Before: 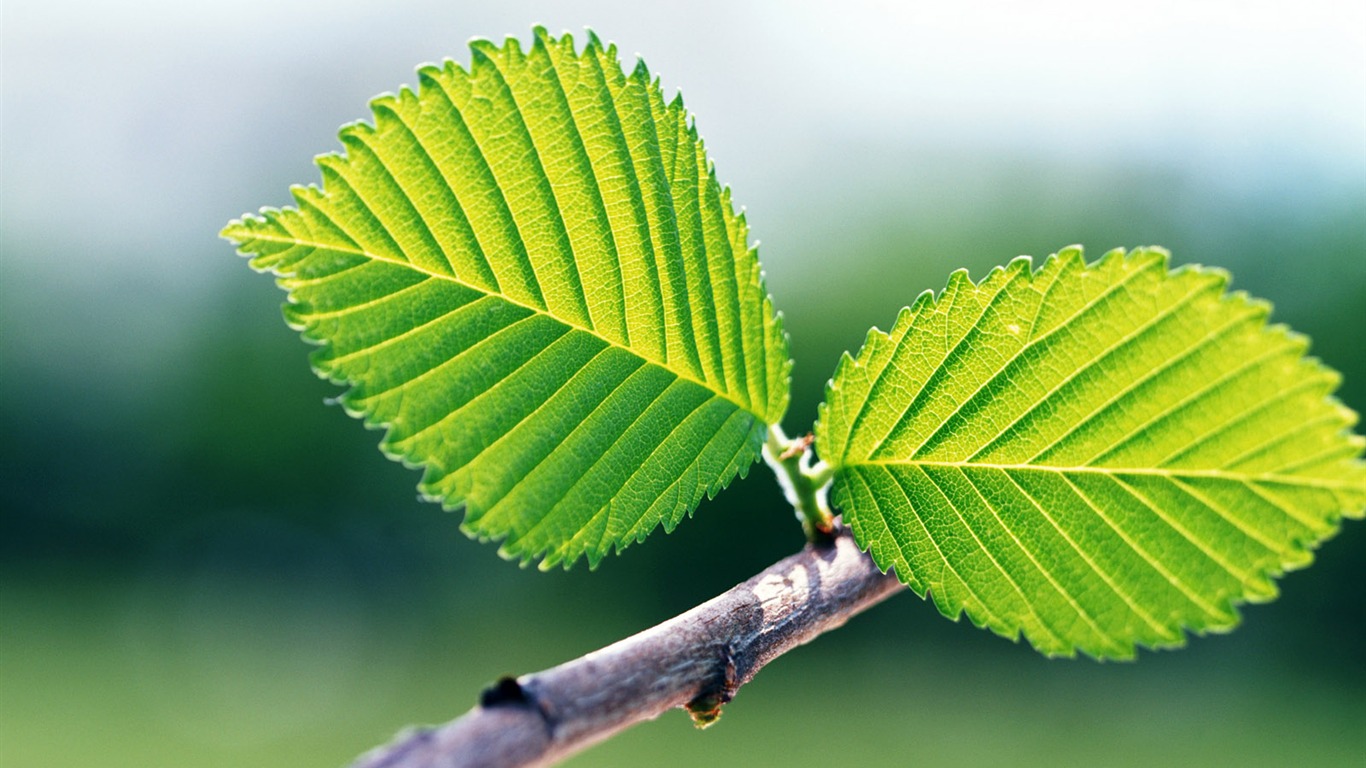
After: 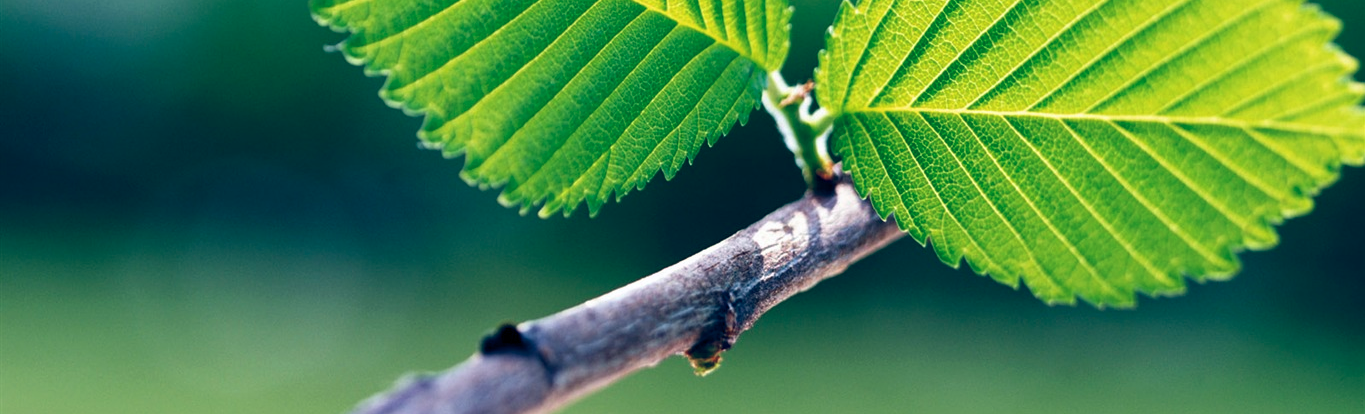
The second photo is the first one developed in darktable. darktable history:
crop and rotate: top 46.042%, right 0.03%
color balance rgb: power › luminance -7.927%, power › chroma 1.086%, power › hue 216.12°, global offset › chroma 0.246%, global offset › hue 255.81°, perceptual saturation grading › global saturation -0.062%, global vibrance 20%
